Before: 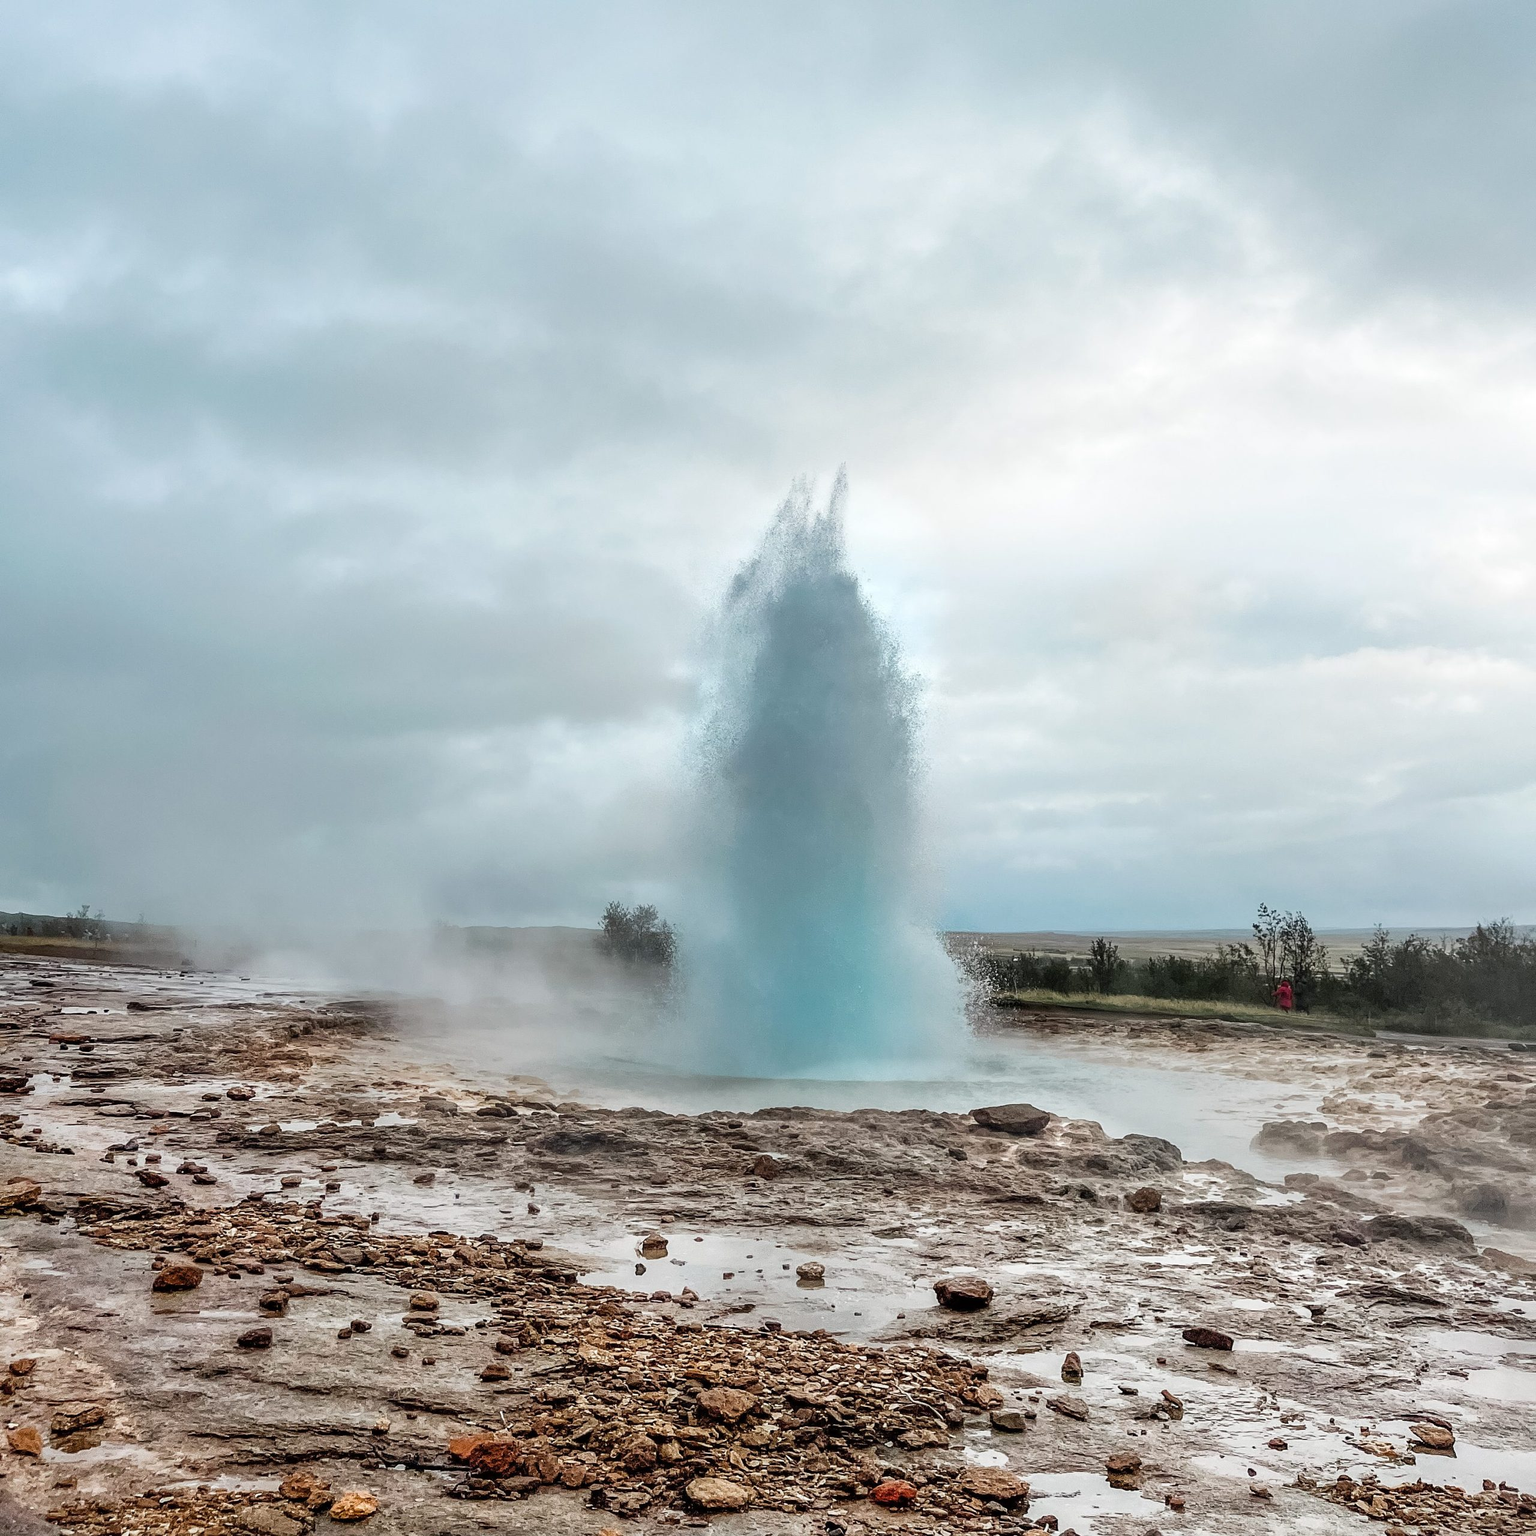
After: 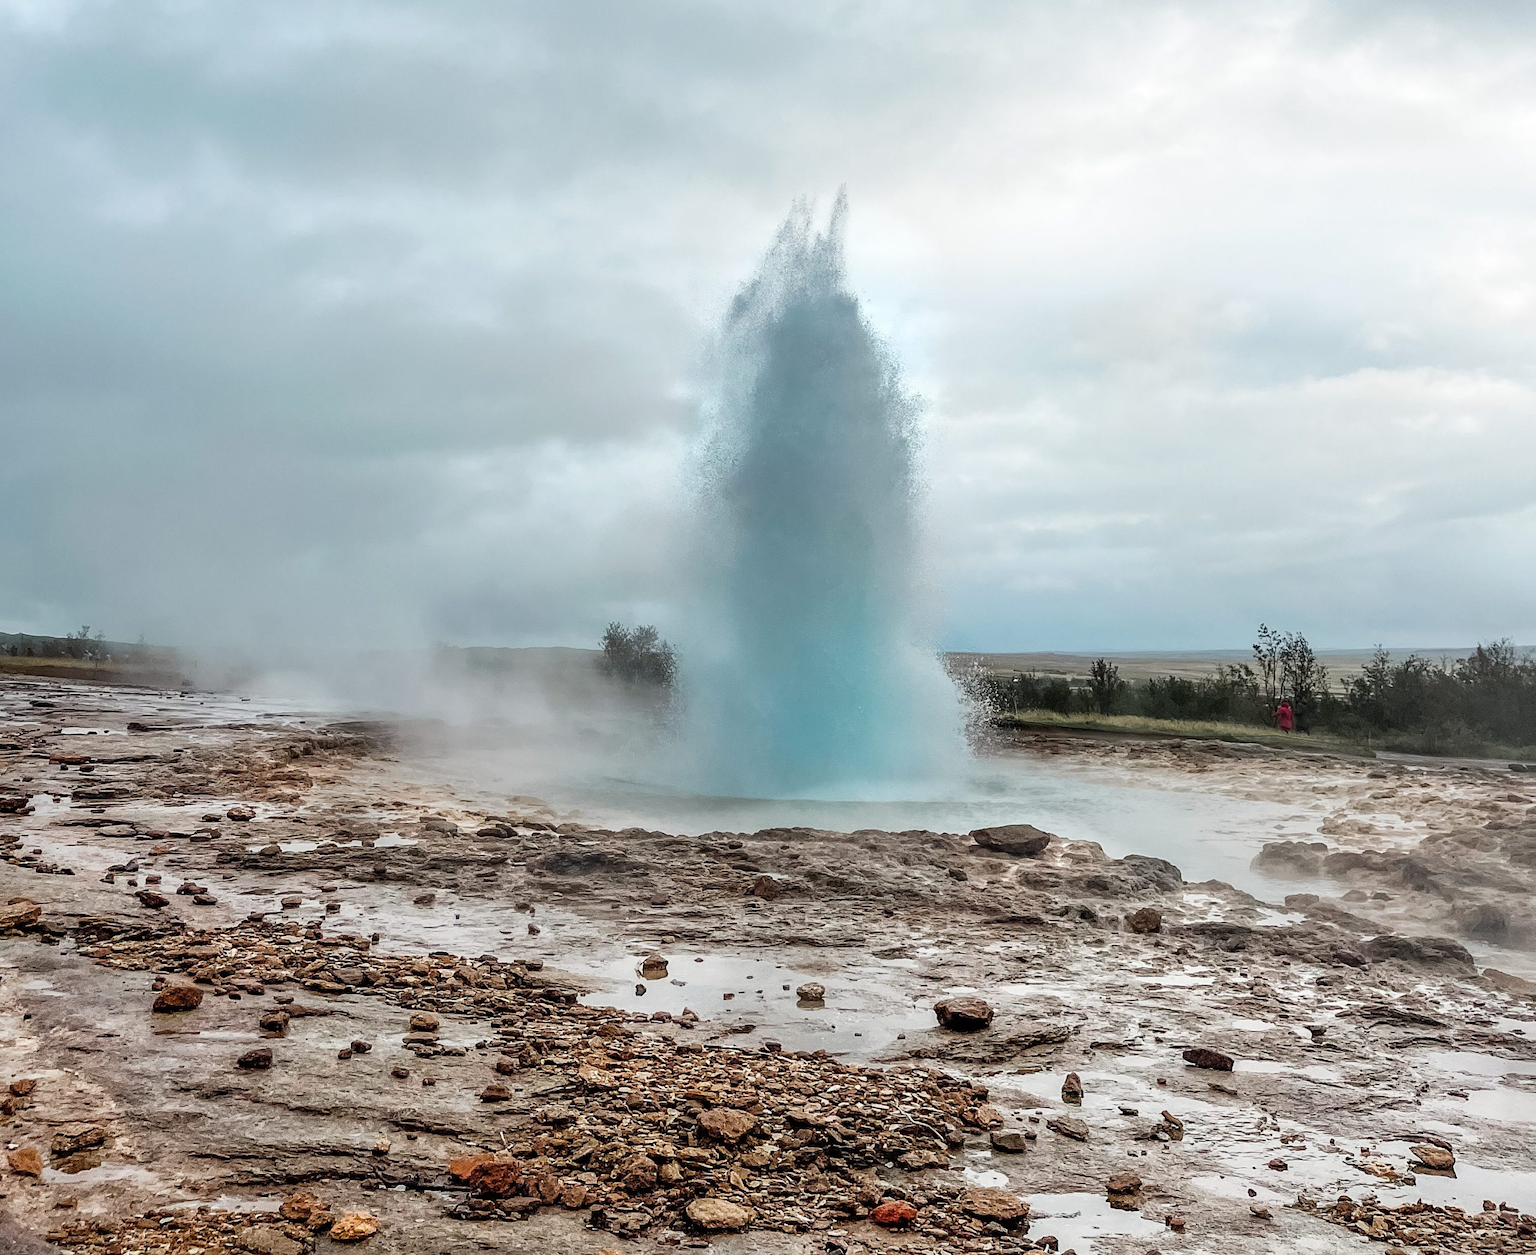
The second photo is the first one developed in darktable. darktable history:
crop and rotate: top 18.227%
